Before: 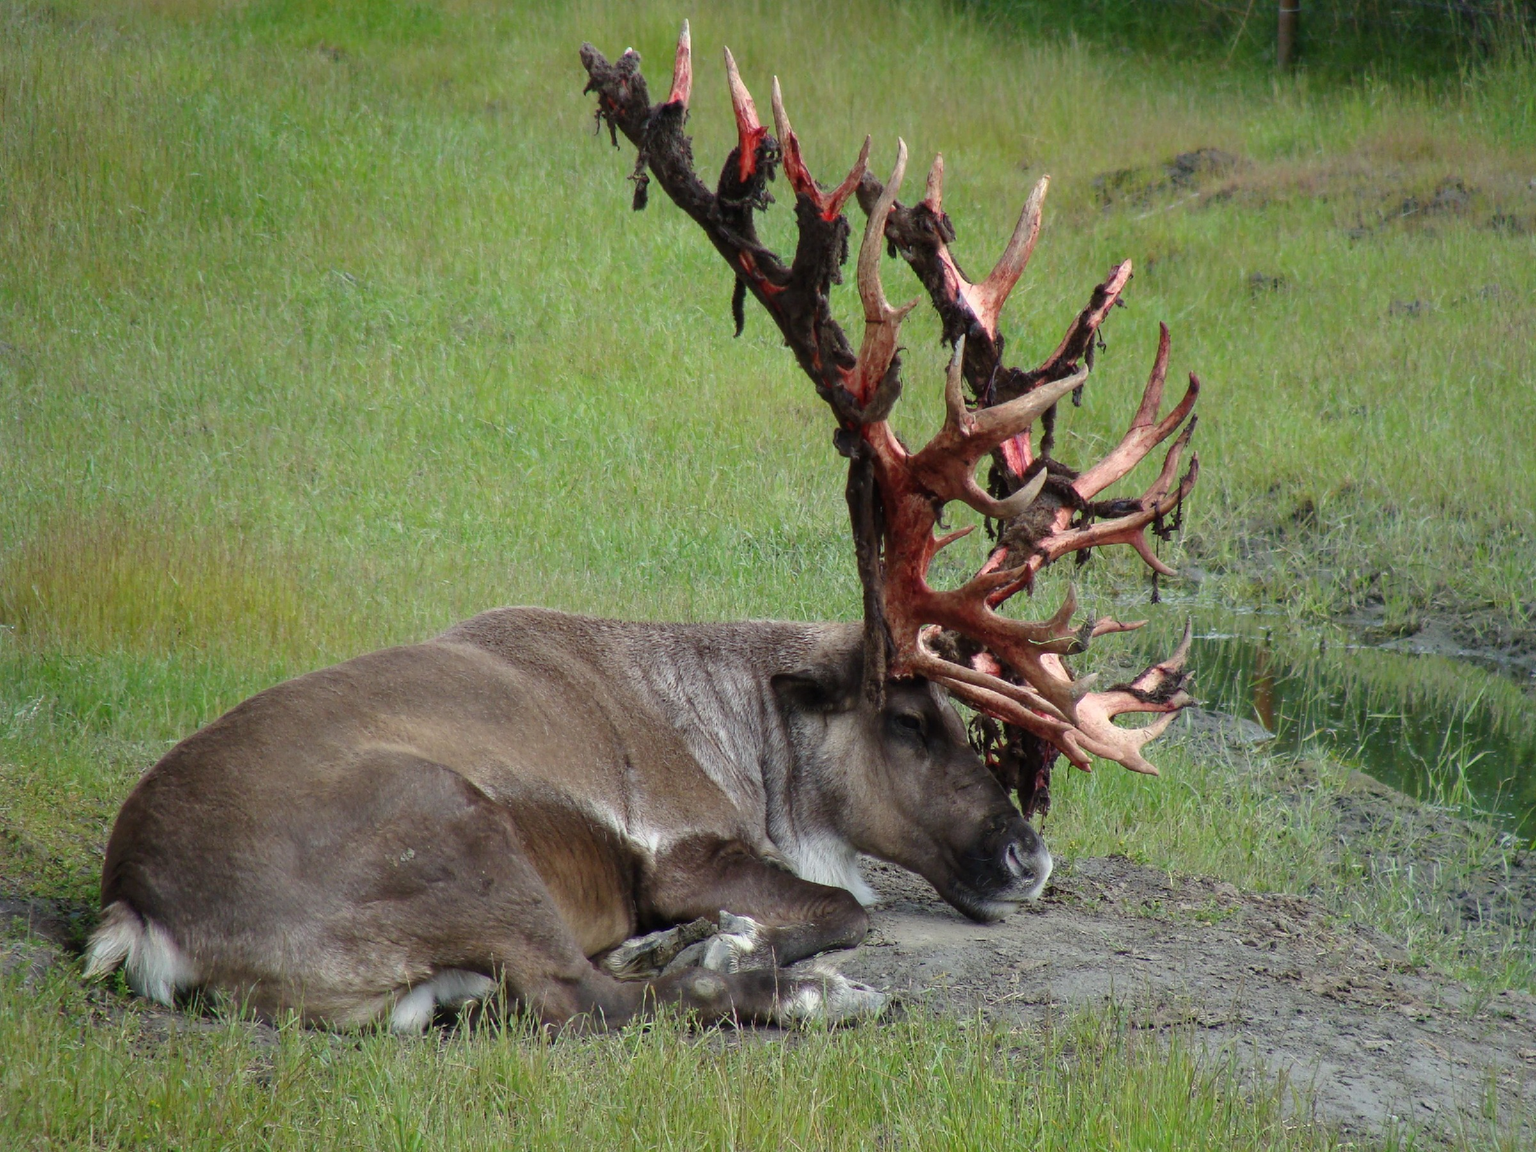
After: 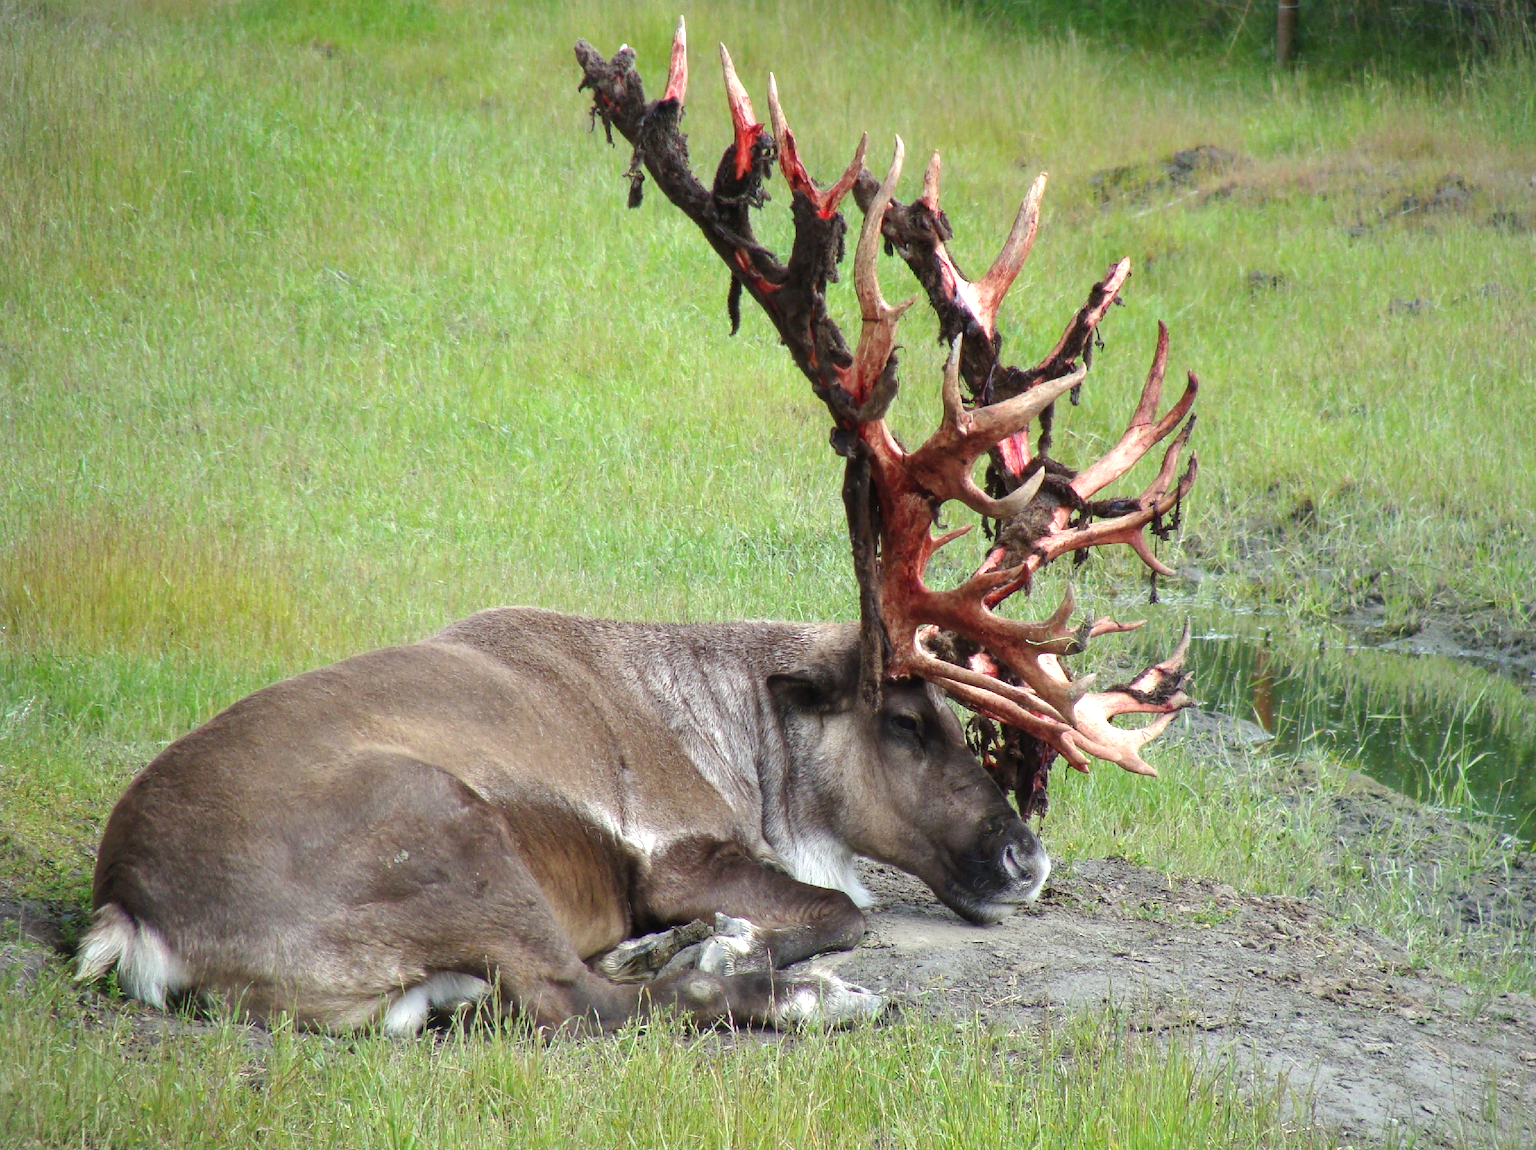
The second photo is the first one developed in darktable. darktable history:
crop and rotate: left 0.612%, top 0.352%, bottom 0.39%
exposure: exposure 0.73 EV, compensate highlight preservation false
vignetting: fall-off start 100.57%, fall-off radius 72.03%, brightness -0.33, width/height ratio 1.171
